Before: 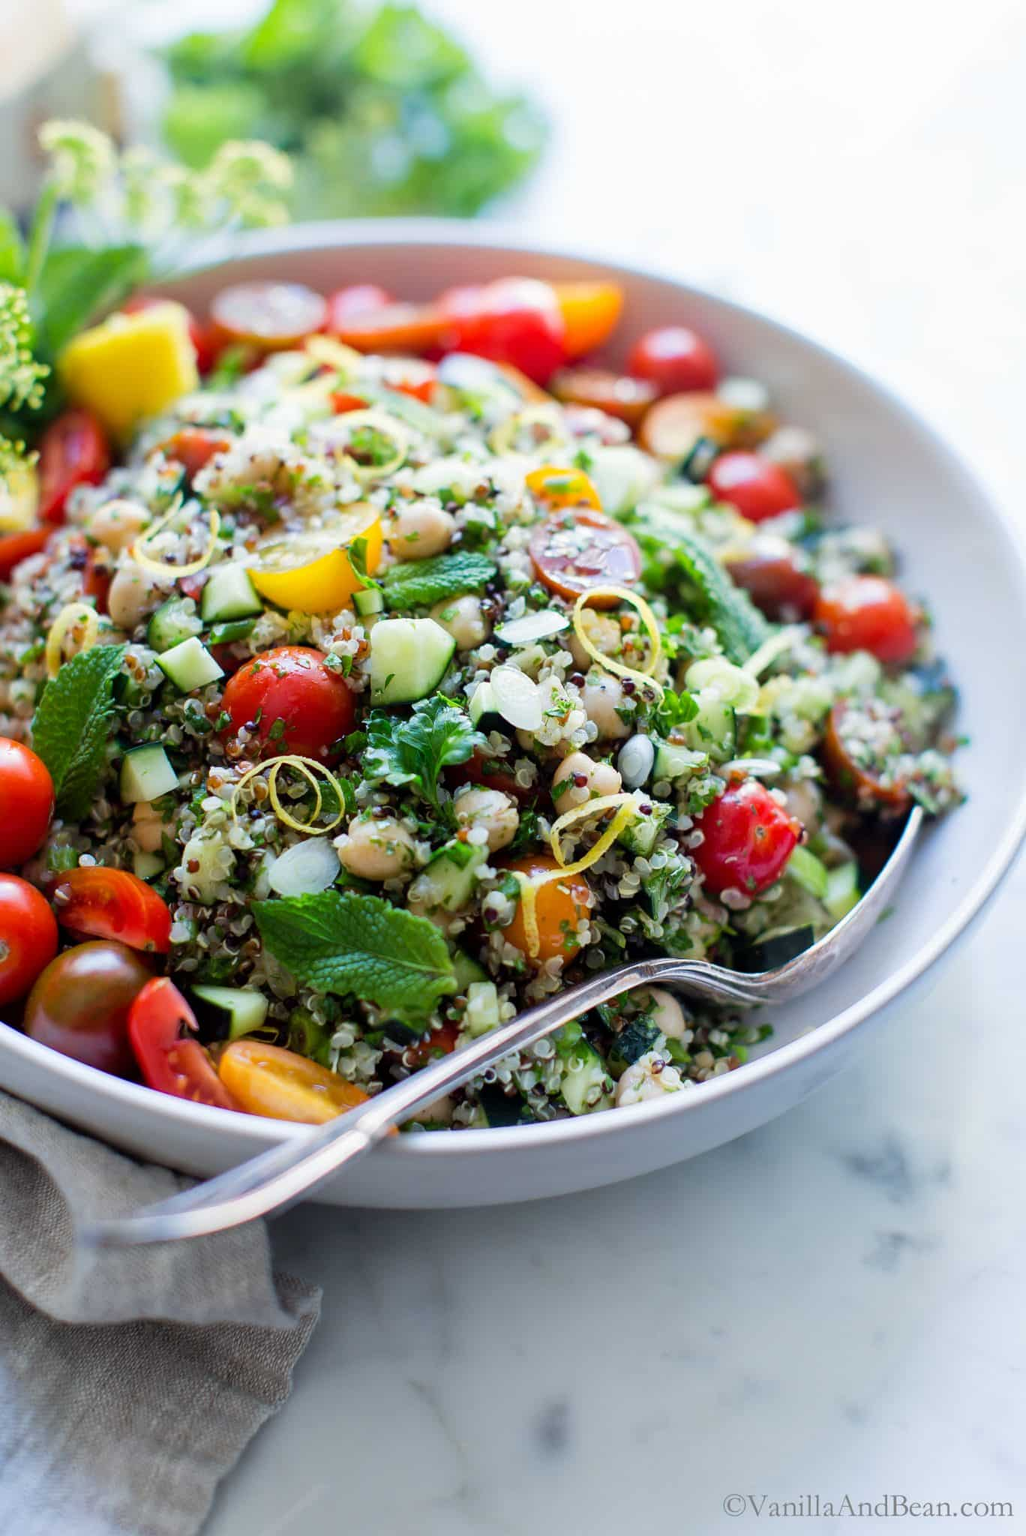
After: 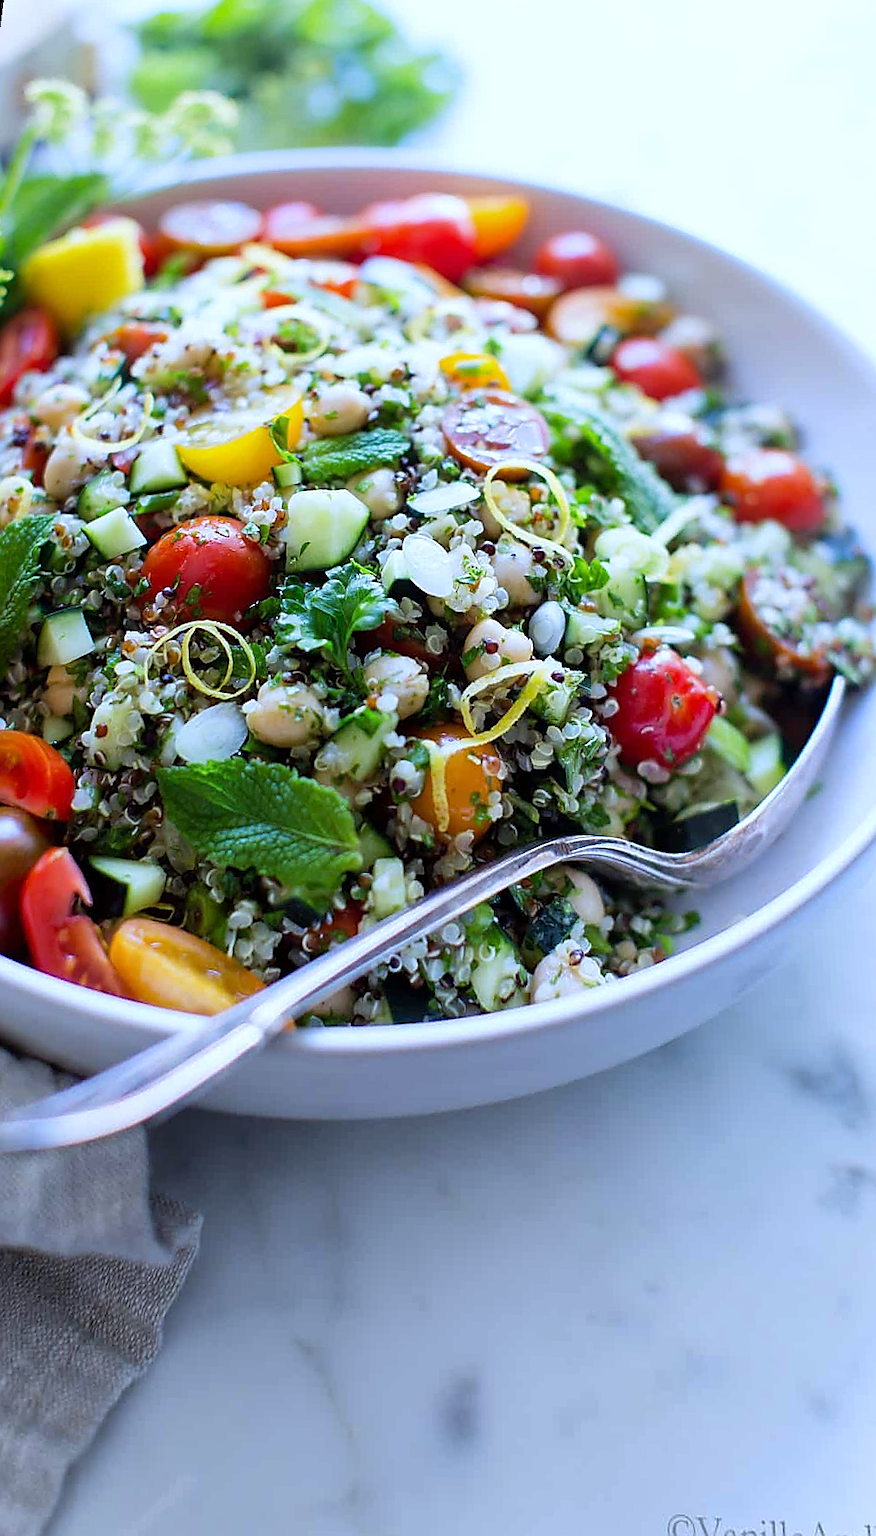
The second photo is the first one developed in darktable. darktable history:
white balance: red 0.948, green 1.02, blue 1.176
rotate and perspective: rotation 0.72°, lens shift (vertical) -0.352, lens shift (horizontal) -0.051, crop left 0.152, crop right 0.859, crop top 0.019, crop bottom 0.964
sharpen: radius 1.4, amount 1.25, threshold 0.7
